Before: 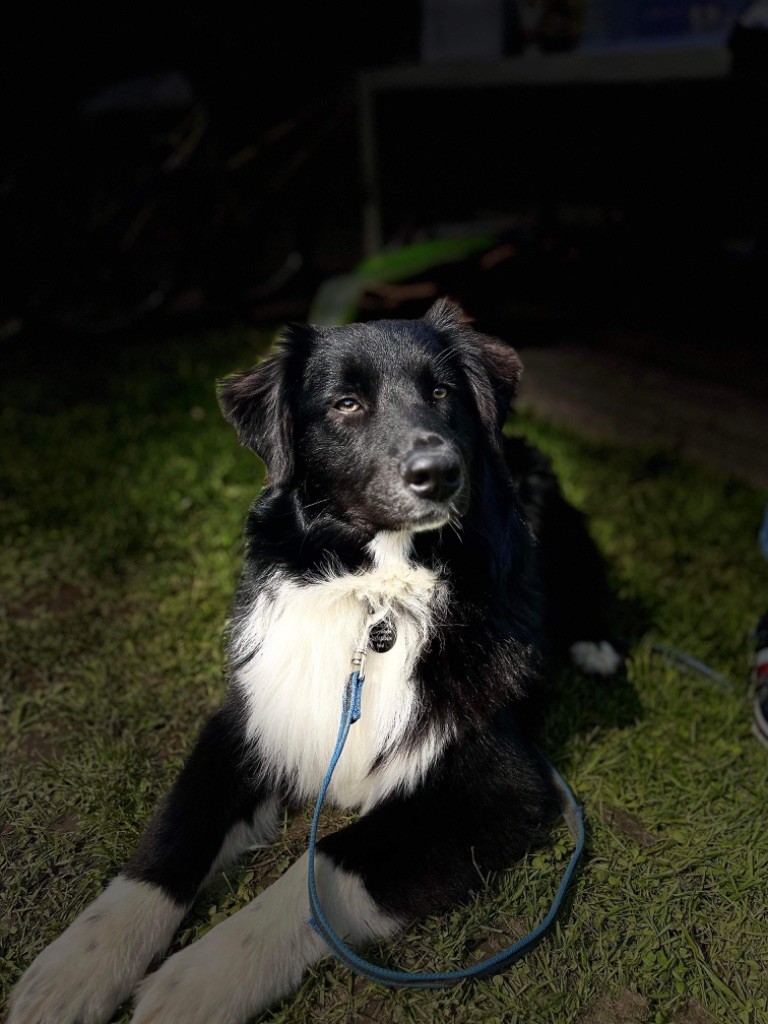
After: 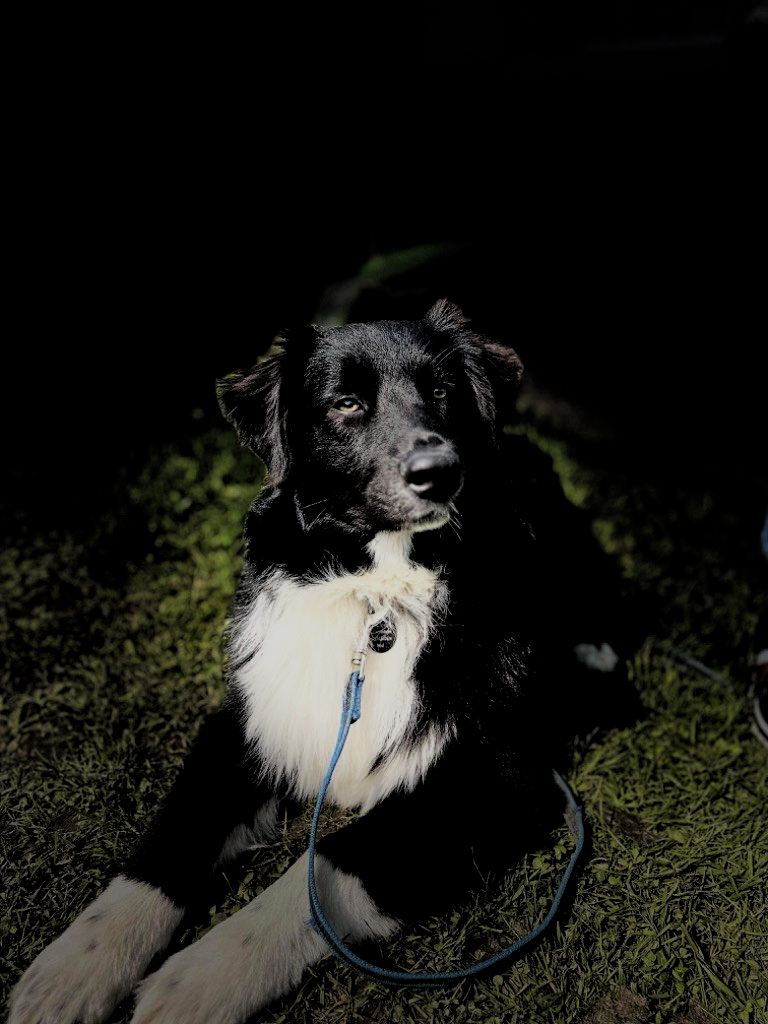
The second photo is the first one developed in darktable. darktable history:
local contrast: mode bilateral grid, contrast 20, coarseness 50, detail 120%, midtone range 0.2
filmic rgb: black relative exposure -4.58 EV, white relative exposure 4.8 EV, threshold 3 EV, hardness 2.36, latitude 36.07%, contrast 1.048, highlights saturation mix 1.32%, shadows ↔ highlights balance 1.25%, color science v4 (2020), enable highlight reconstruction true
